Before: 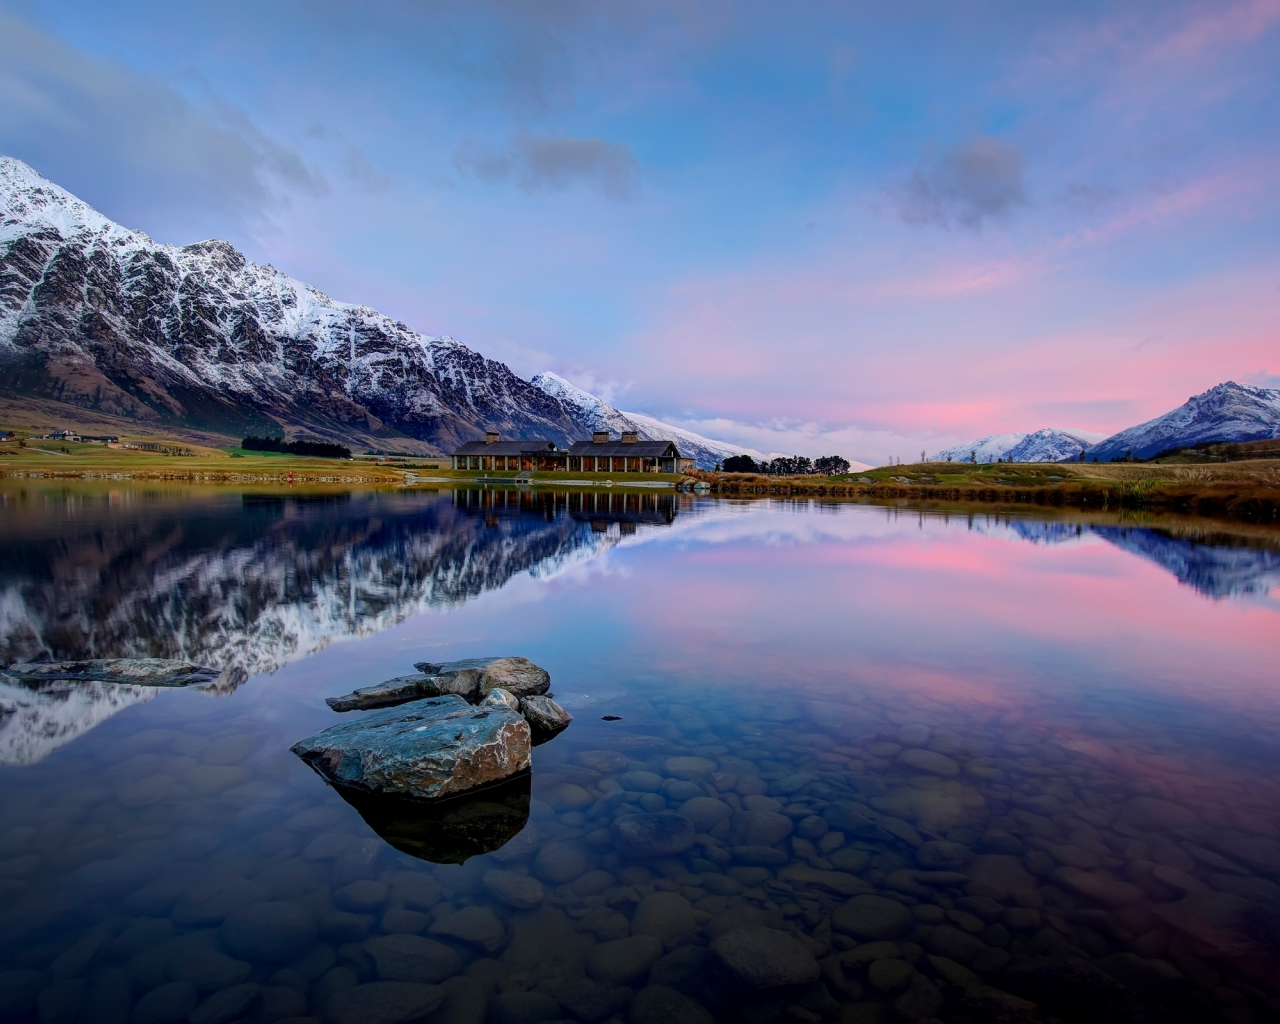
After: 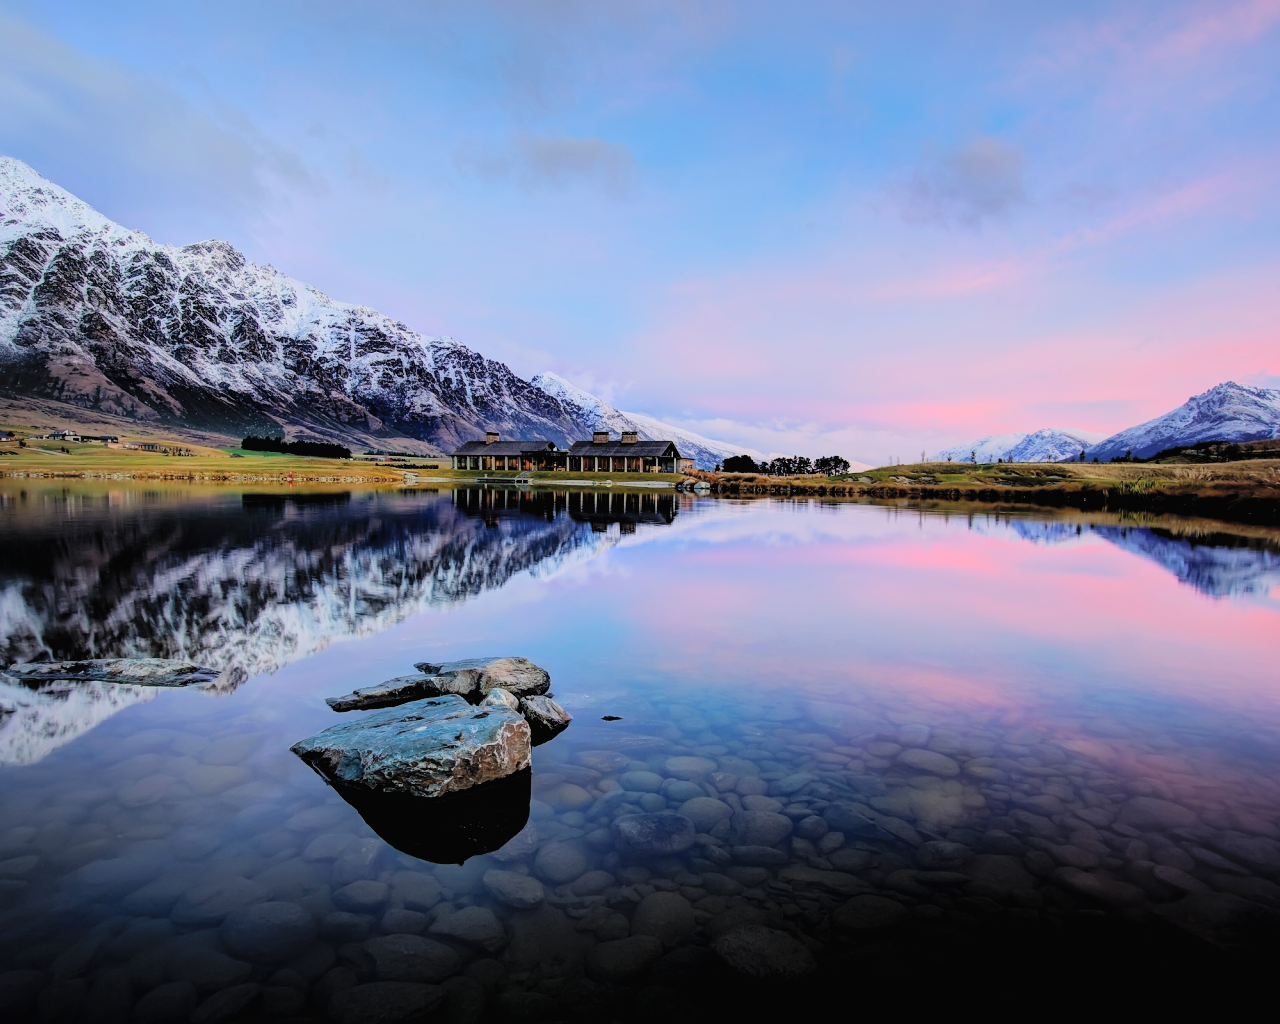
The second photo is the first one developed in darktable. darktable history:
filmic rgb: black relative exposure -4.88 EV, hardness 2.82
contrast brightness saturation: contrast 0.1, brightness 0.3, saturation 0.14
